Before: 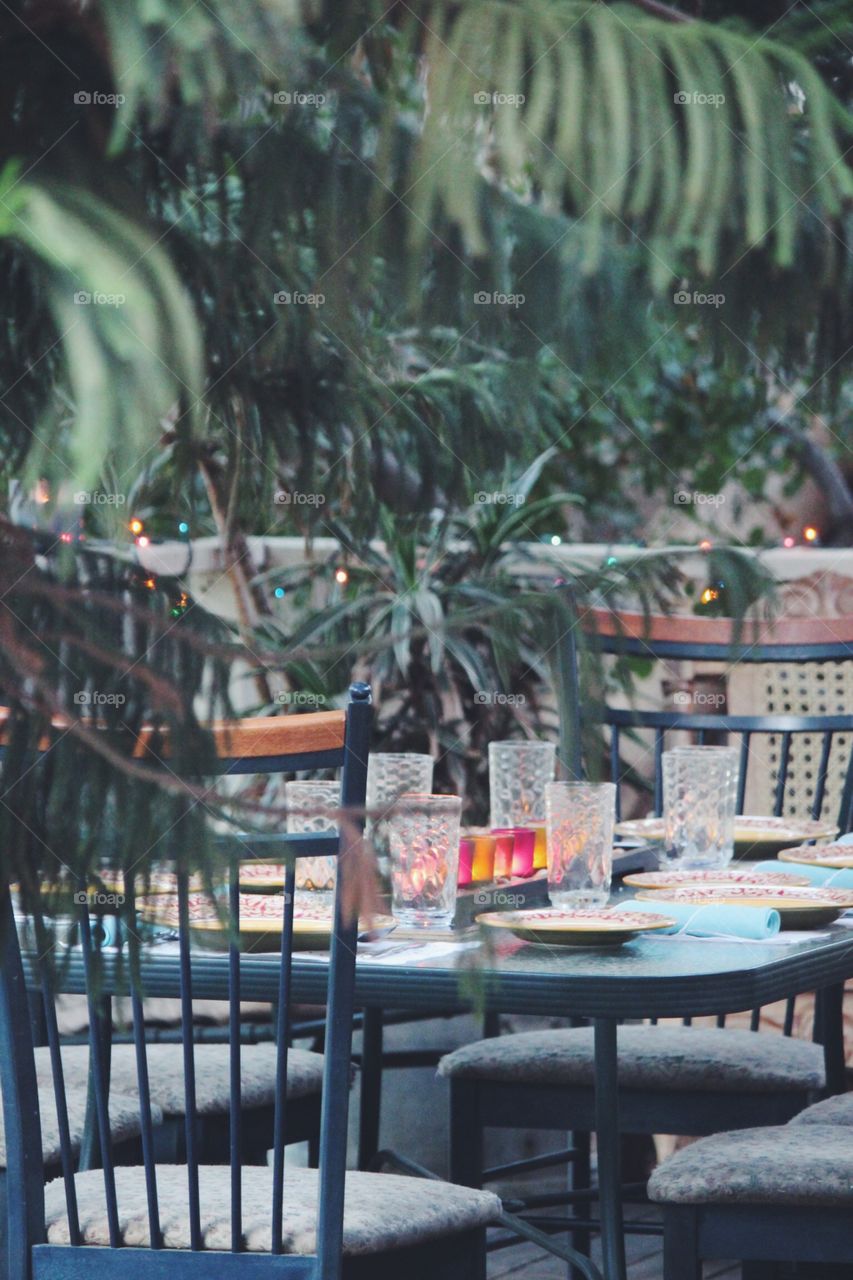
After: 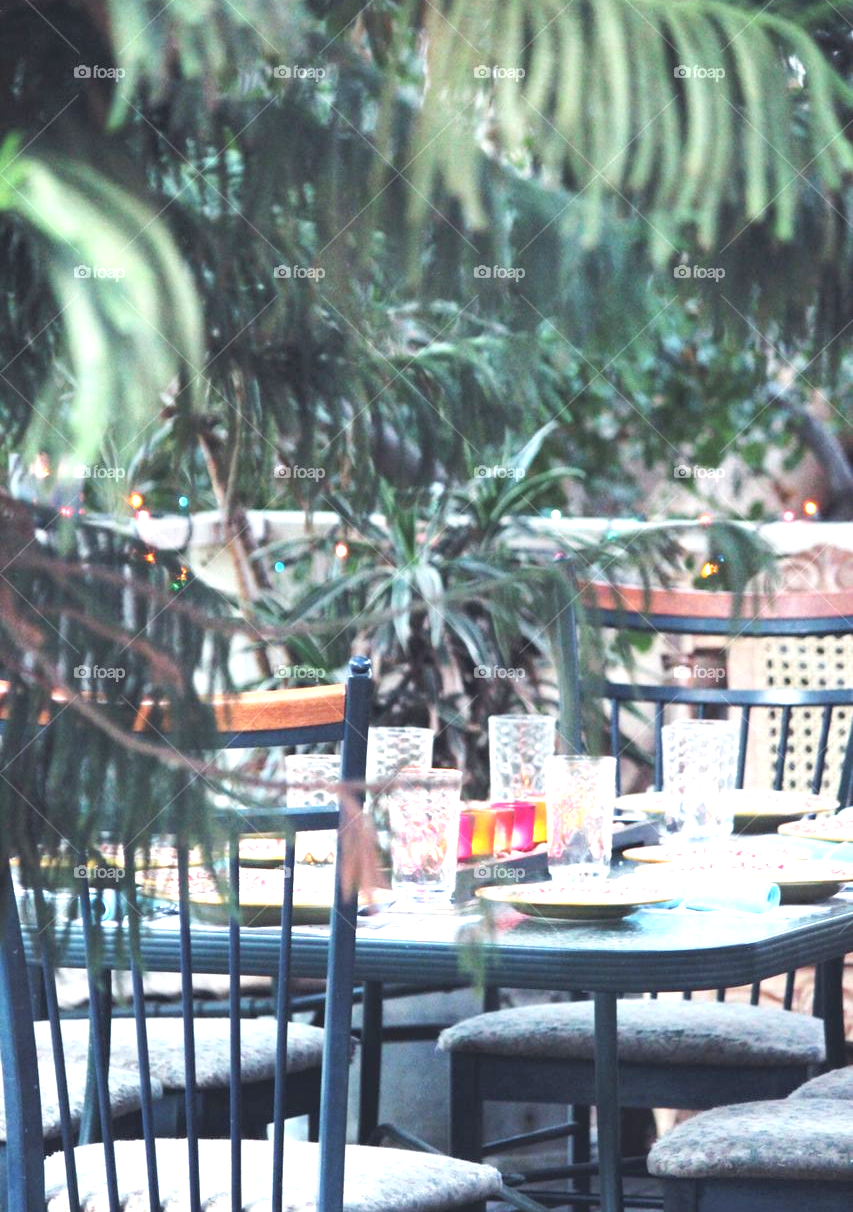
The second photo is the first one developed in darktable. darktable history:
crop and rotate: top 2.099%, bottom 3.15%
exposure: black level correction 0, exposure 1.123 EV, compensate highlight preservation false
tone curve: curves: ch0 [(0, 0) (0.003, 0.004) (0.011, 0.005) (0.025, 0.014) (0.044, 0.037) (0.069, 0.059) (0.1, 0.096) (0.136, 0.116) (0.177, 0.133) (0.224, 0.177) (0.277, 0.255) (0.335, 0.319) (0.399, 0.385) (0.468, 0.457) (0.543, 0.545) (0.623, 0.621) (0.709, 0.705) (0.801, 0.801) (0.898, 0.901) (1, 1)], color space Lab, independent channels, preserve colors none
